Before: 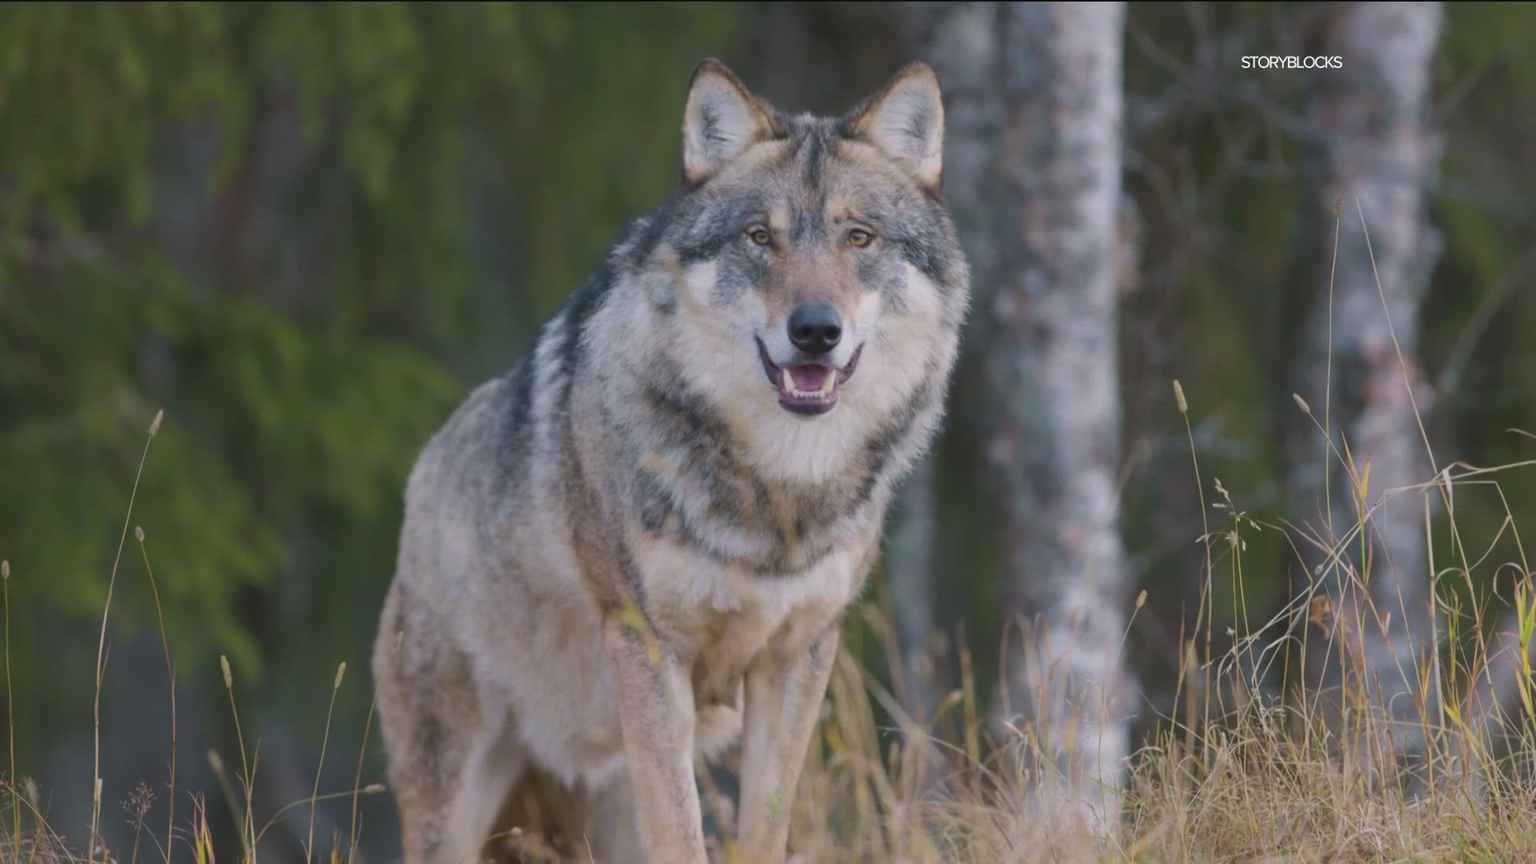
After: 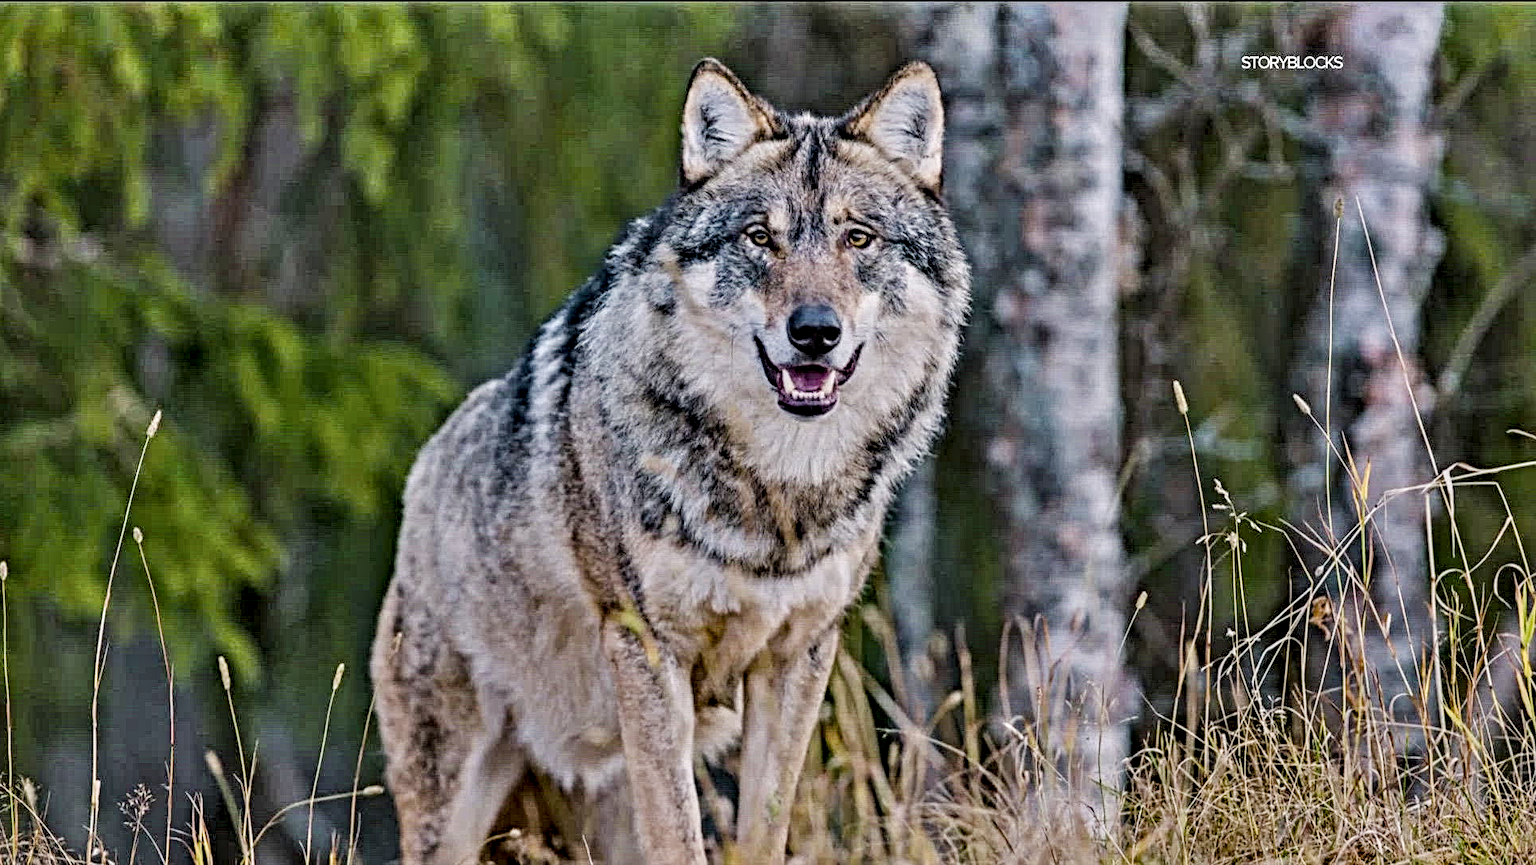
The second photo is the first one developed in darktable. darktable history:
crop: left 0.19%
color balance rgb: perceptual saturation grading › global saturation 34.888%, perceptual saturation grading › highlights -25.17%, perceptual saturation grading › shadows 49.975%
shadows and highlights: shadows color adjustment 97.67%, soften with gaussian
local contrast: highlights 60%, shadows 61%, detail 160%
contrast equalizer: y [[0.406, 0.494, 0.589, 0.753, 0.877, 0.999], [0.5 ×6], [0.5 ×6], [0 ×6], [0 ×6]]
color correction: highlights b* 0.064
filmic rgb: black relative exposure -7.43 EV, white relative exposure 4.89 EV, hardness 3.4
